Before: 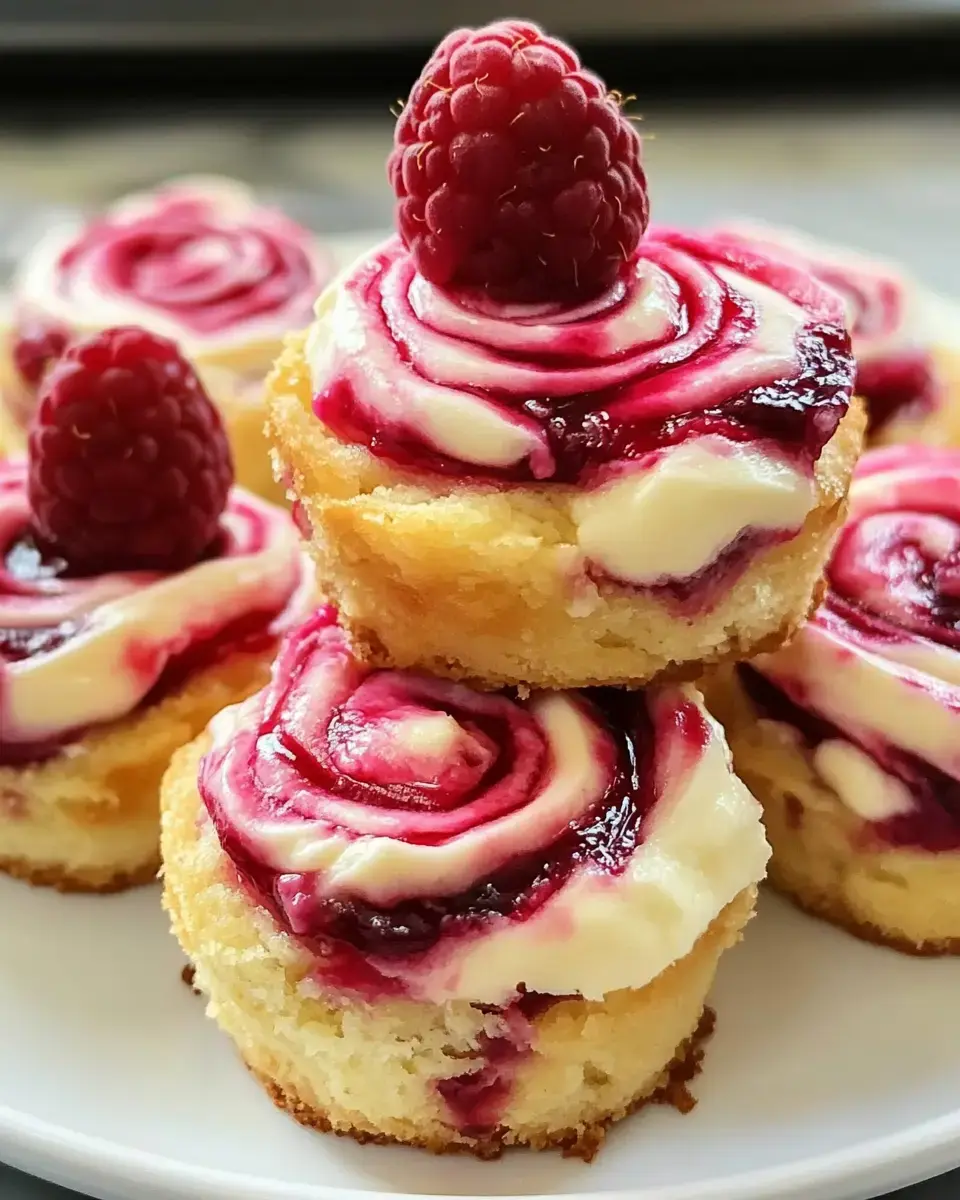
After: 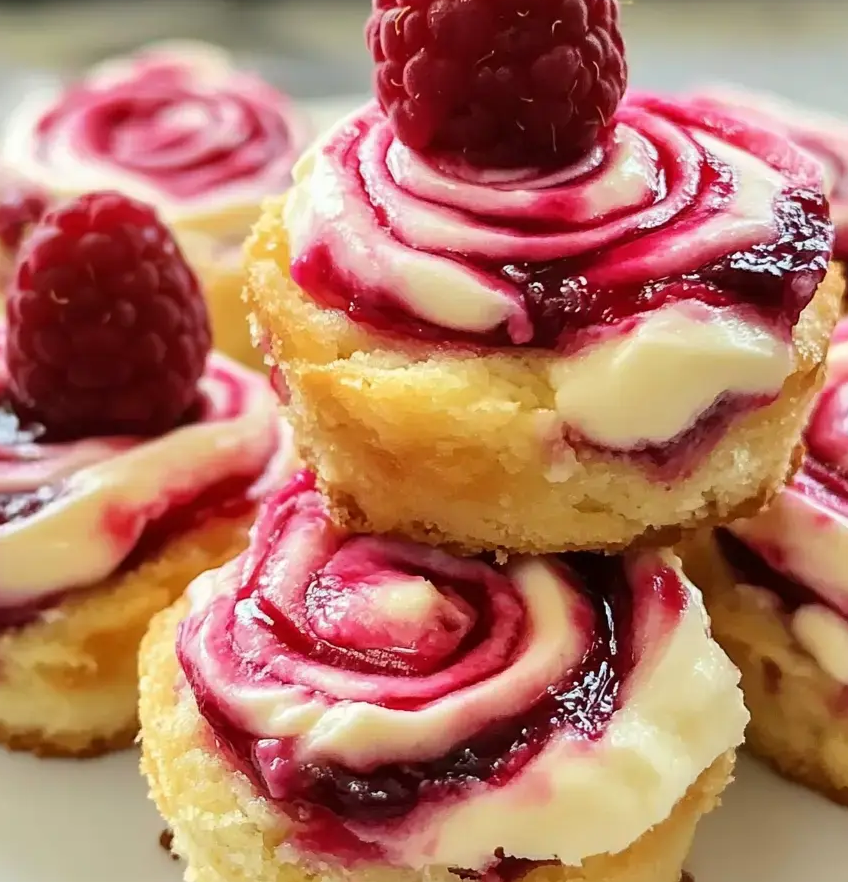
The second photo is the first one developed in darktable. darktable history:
crop and rotate: left 2.355%, top 11.316%, right 9.302%, bottom 15.112%
